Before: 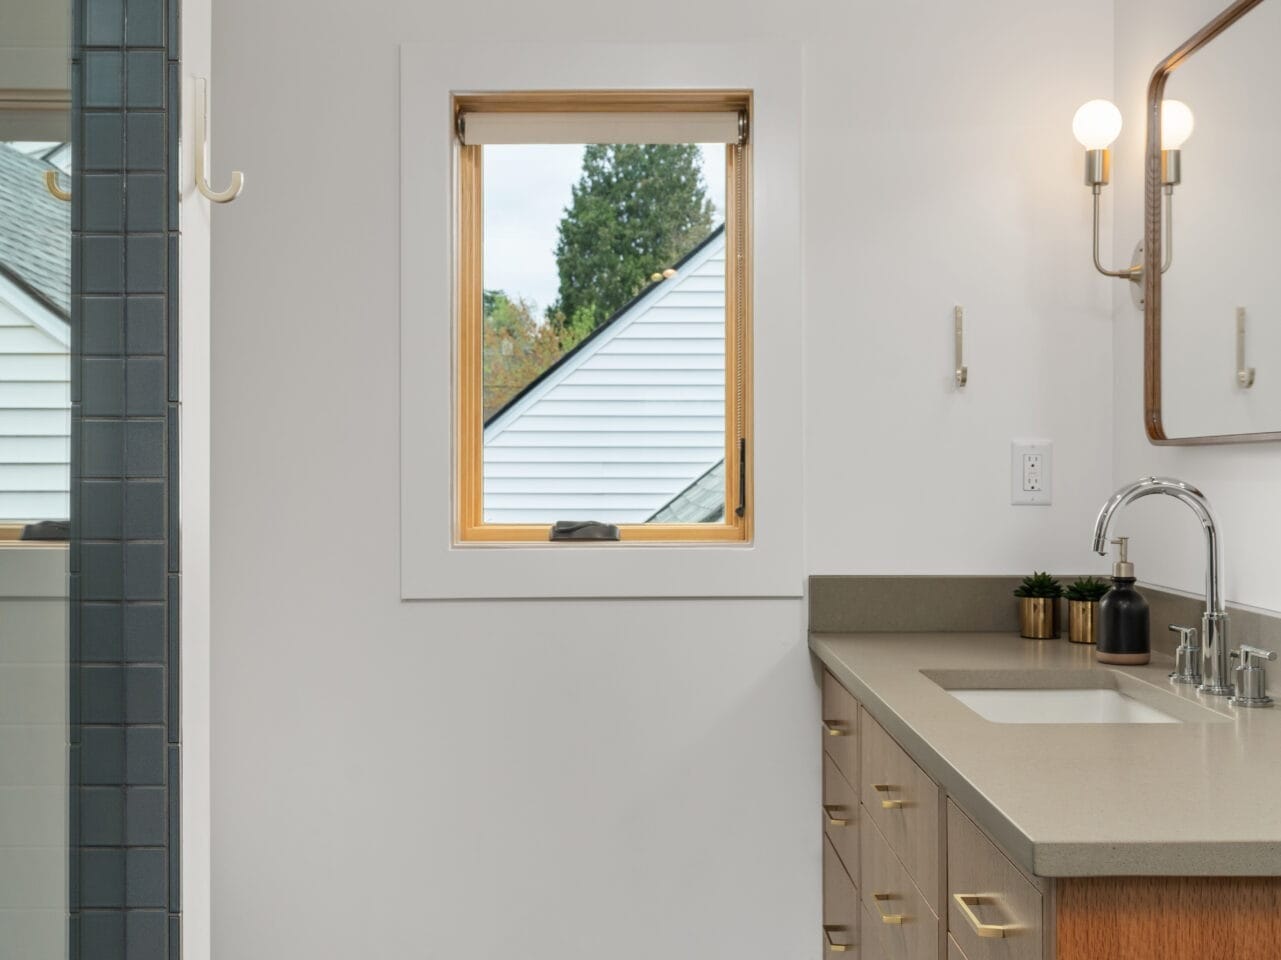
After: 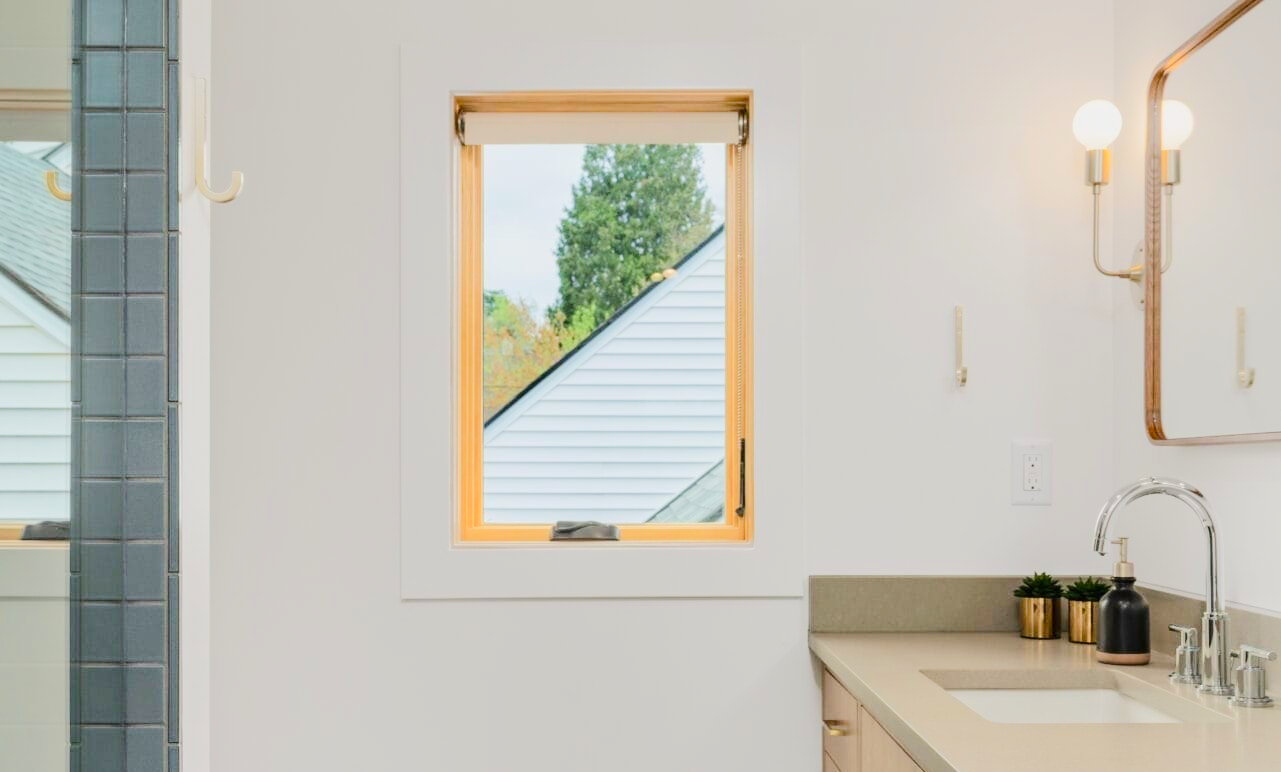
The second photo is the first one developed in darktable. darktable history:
tone equalizer: -7 EV 0.152 EV, -6 EV 0.631 EV, -5 EV 1.18 EV, -4 EV 1.32 EV, -3 EV 1.14 EV, -2 EV 0.6 EV, -1 EV 0.151 EV, edges refinement/feathering 500, mask exposure compensation -1.57 EV, preserve details no
color balance rgb: shadows lift › chroma 0.933%, shadows lift › hue 114.92°, linear chroma grading › shadows -7.732%, linear chroma grading › global chroma 9.814%, perceptual saturation grading › global saturation 20%, perceptual saturation grading › highlights -25.102%, perceptual saturation grading › shadows 24.562%, contrast -10.041%
crop: bottom 19.519%
